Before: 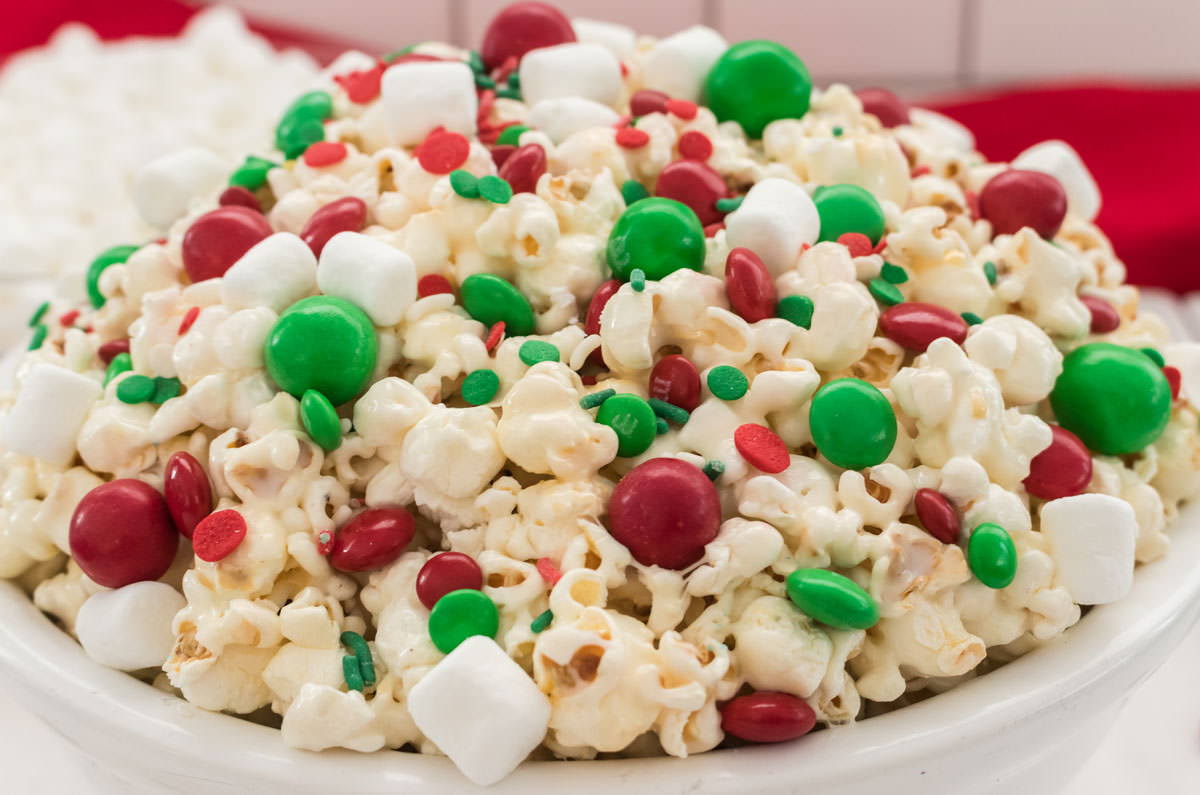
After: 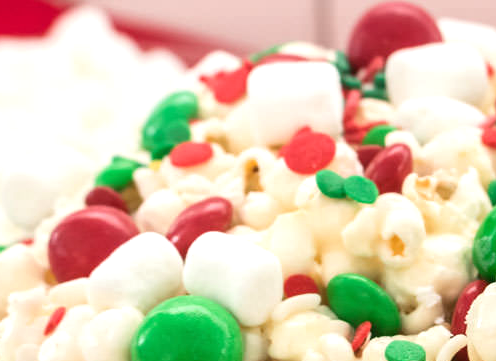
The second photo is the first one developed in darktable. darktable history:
exposure: exposure 0.475 EV, compensate exposure bias true, compensate highlight preservation false
crop and rotate: left 11.221%, top 0.117%, right 47.364%, bottom 54.393%
